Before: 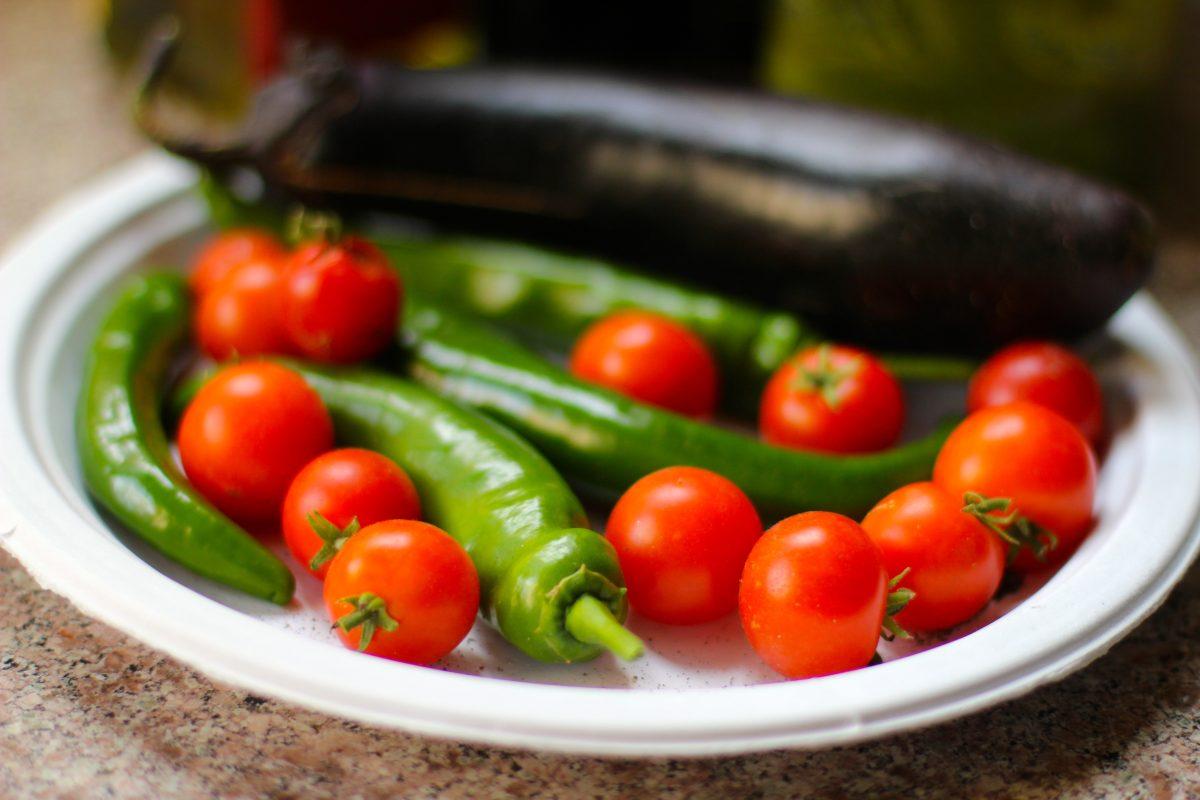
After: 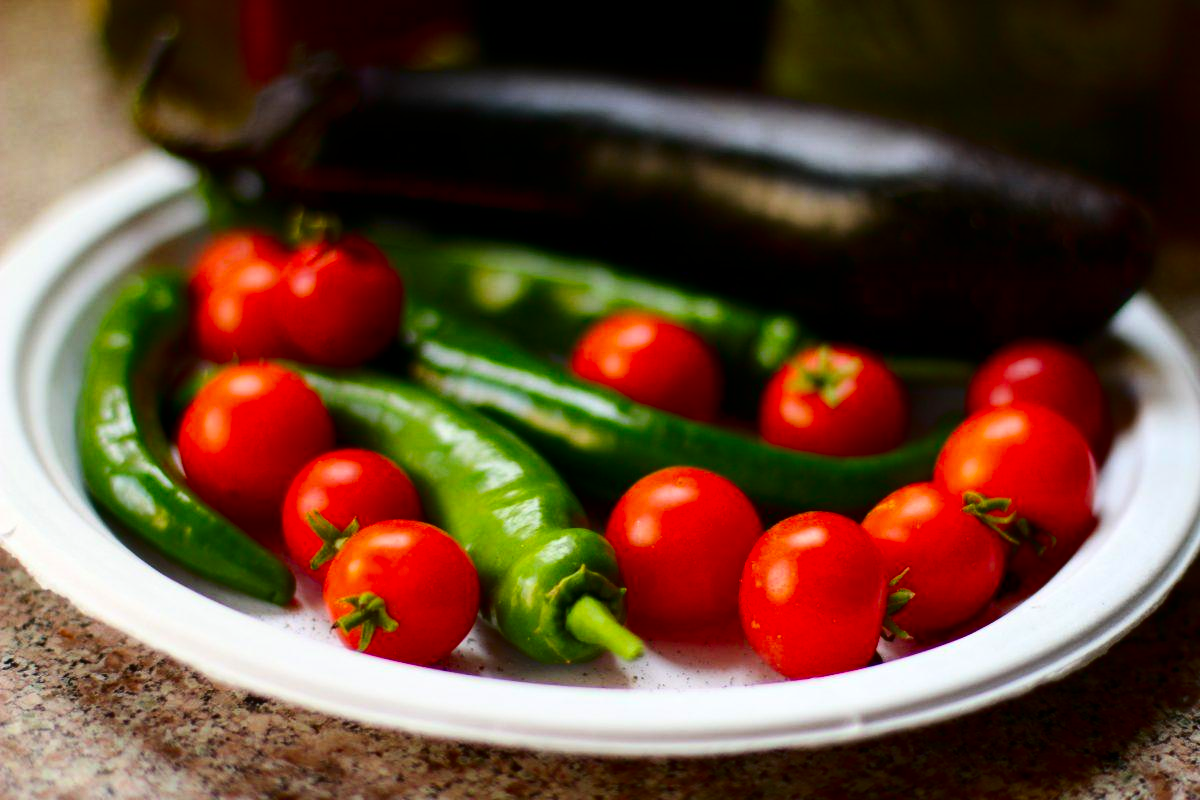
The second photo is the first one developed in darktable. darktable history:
contrast brightness saturation: contrast 0.22, brightness -0.19, saturation 0.24
levels: levels [0, 0.51, 1]
